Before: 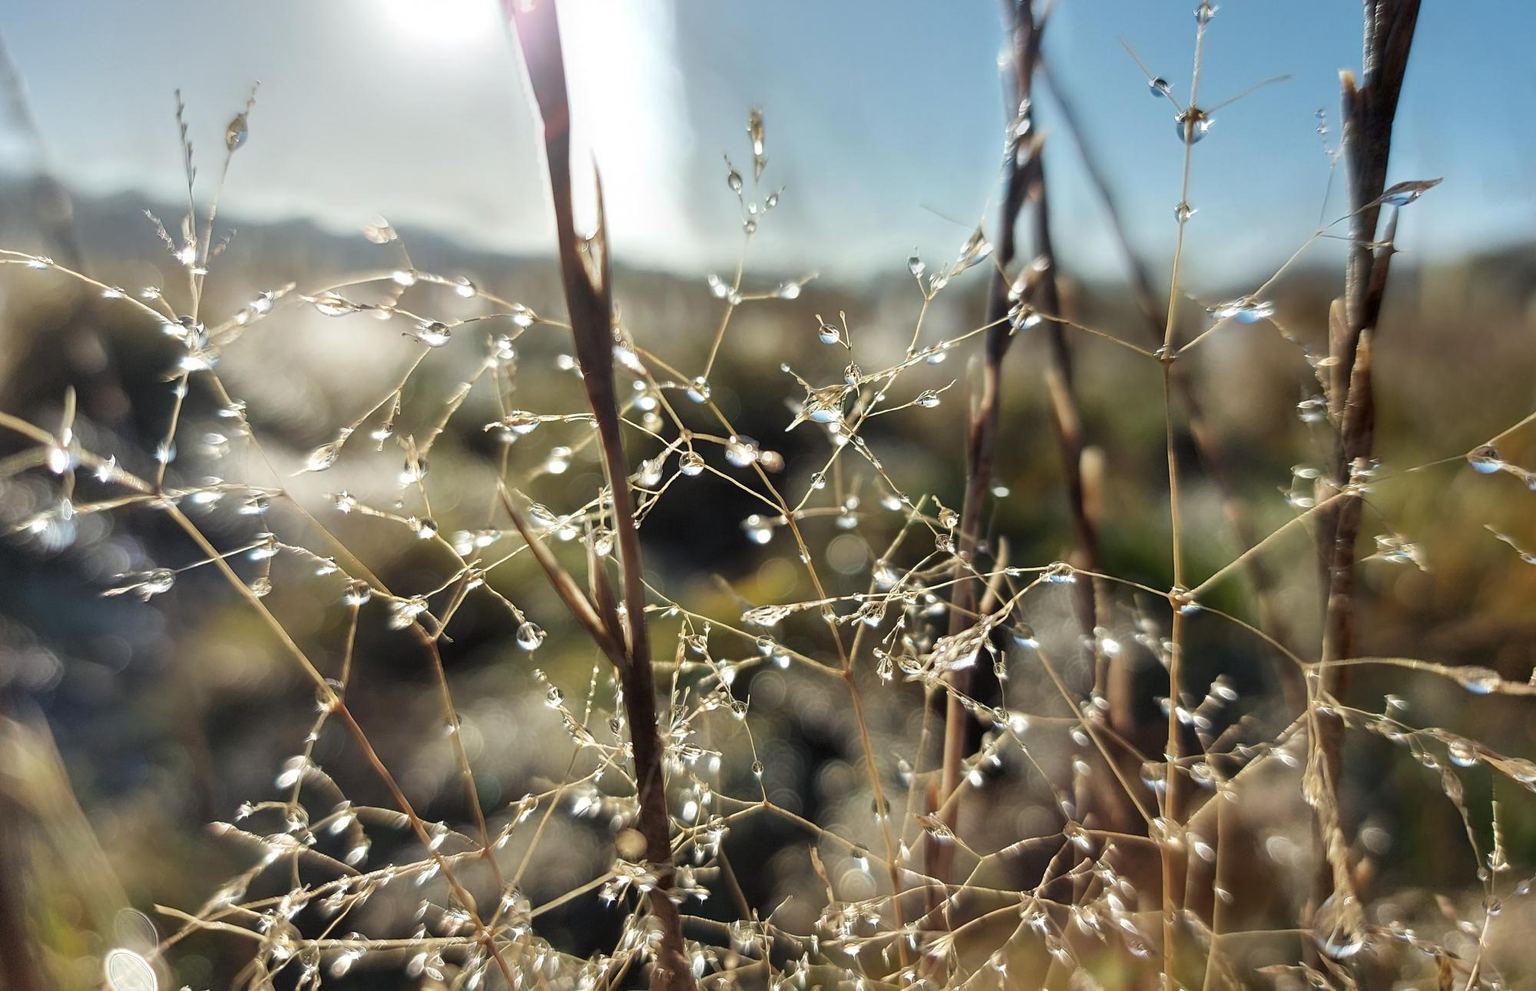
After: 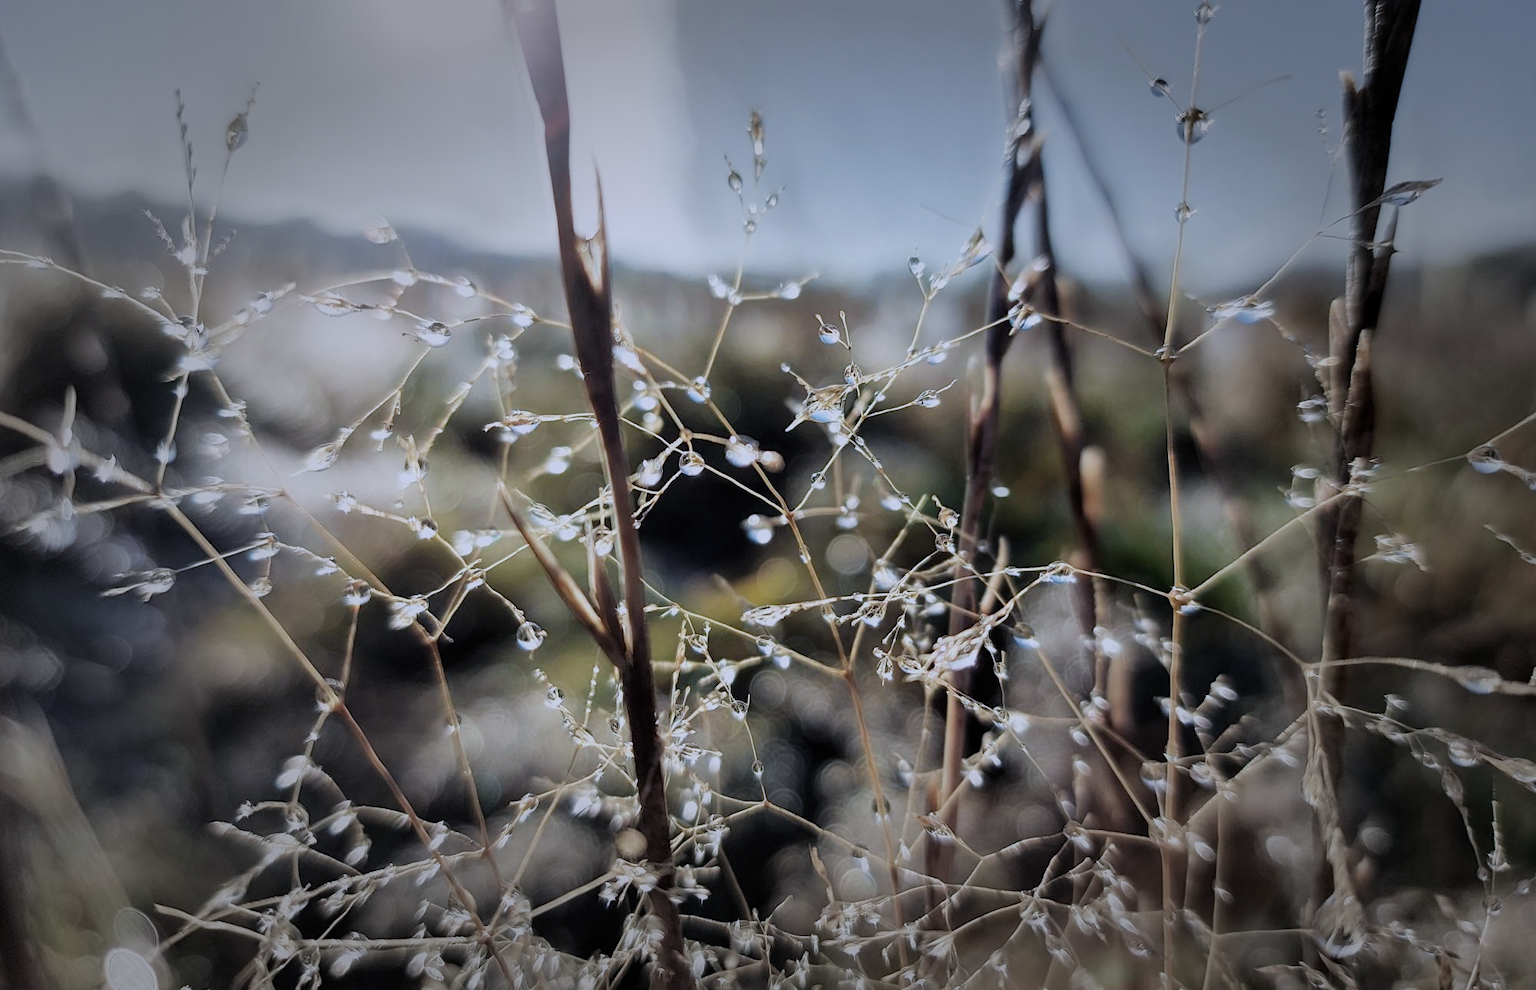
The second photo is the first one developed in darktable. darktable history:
filmic rgb: black relative exposure -7.65 EV, white relative exposure 4.56 EV, hardness 3.61, contrast 1.05
vignetting: fall-off start 48.41%, automatic ratio true, width/height ratio 1.29, unbound false
color calibration: illuminant as shot in camera, x 0.377, y 0.392, temperature 4169.3 K, saturation algorithm version 1 (2020)
